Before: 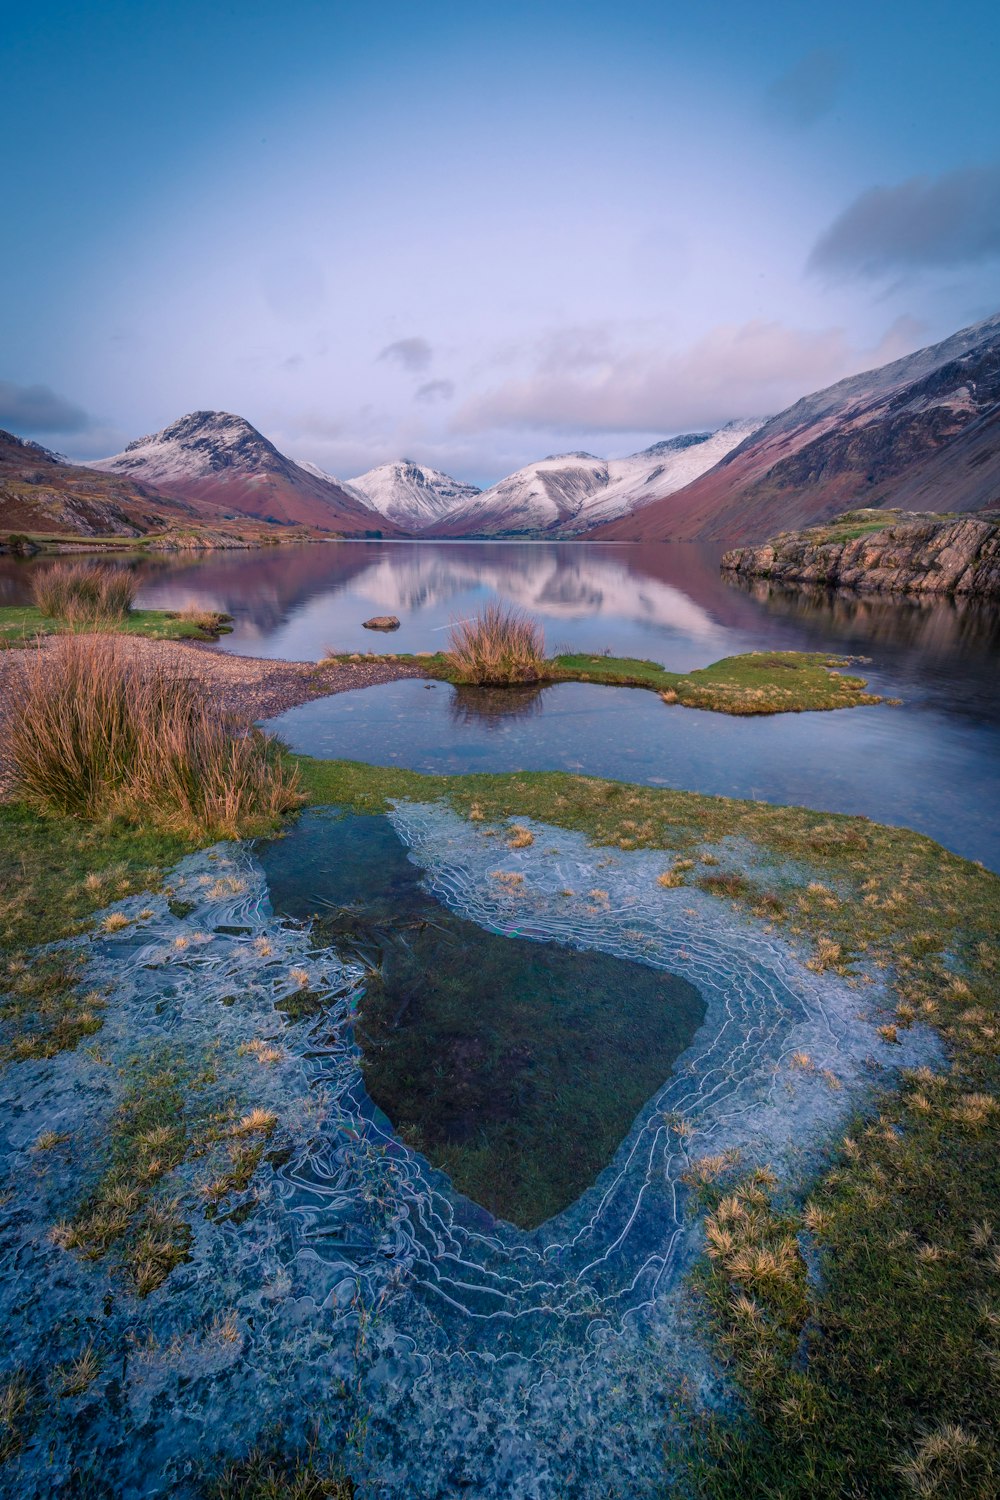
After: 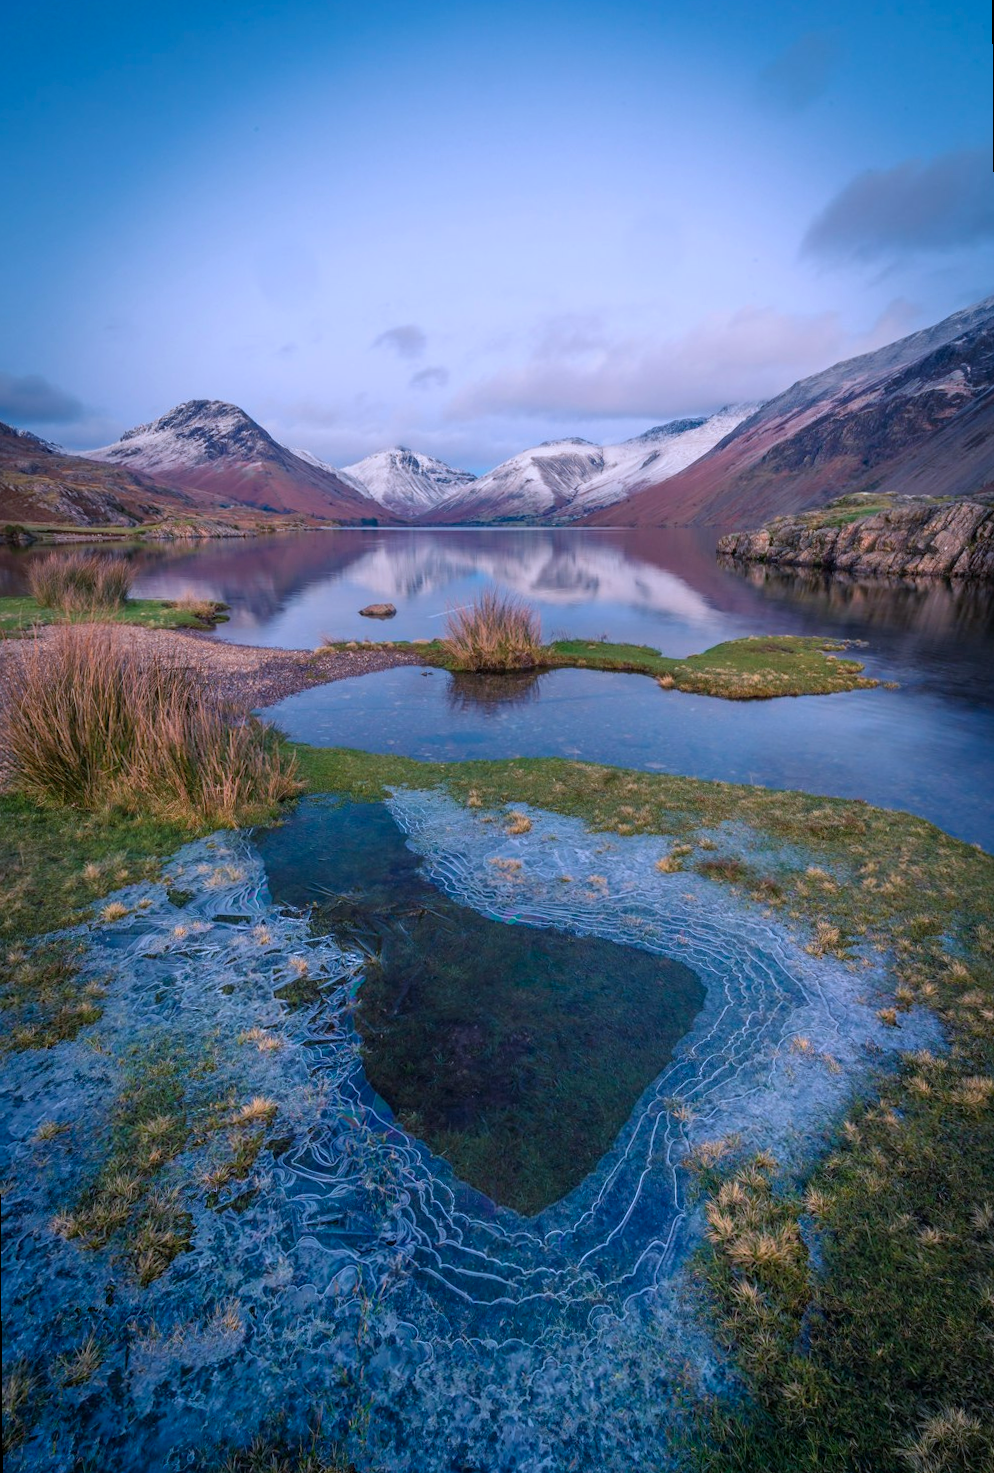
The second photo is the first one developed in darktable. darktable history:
rotate and perspective: rotation -0.45°, automatic cropping original format, crop left 0.008, crop right 0.992, crop top 0.012, crop bottom 0.988
color calibration: x 0.372, y 0.386, temperature 4283.97 K
